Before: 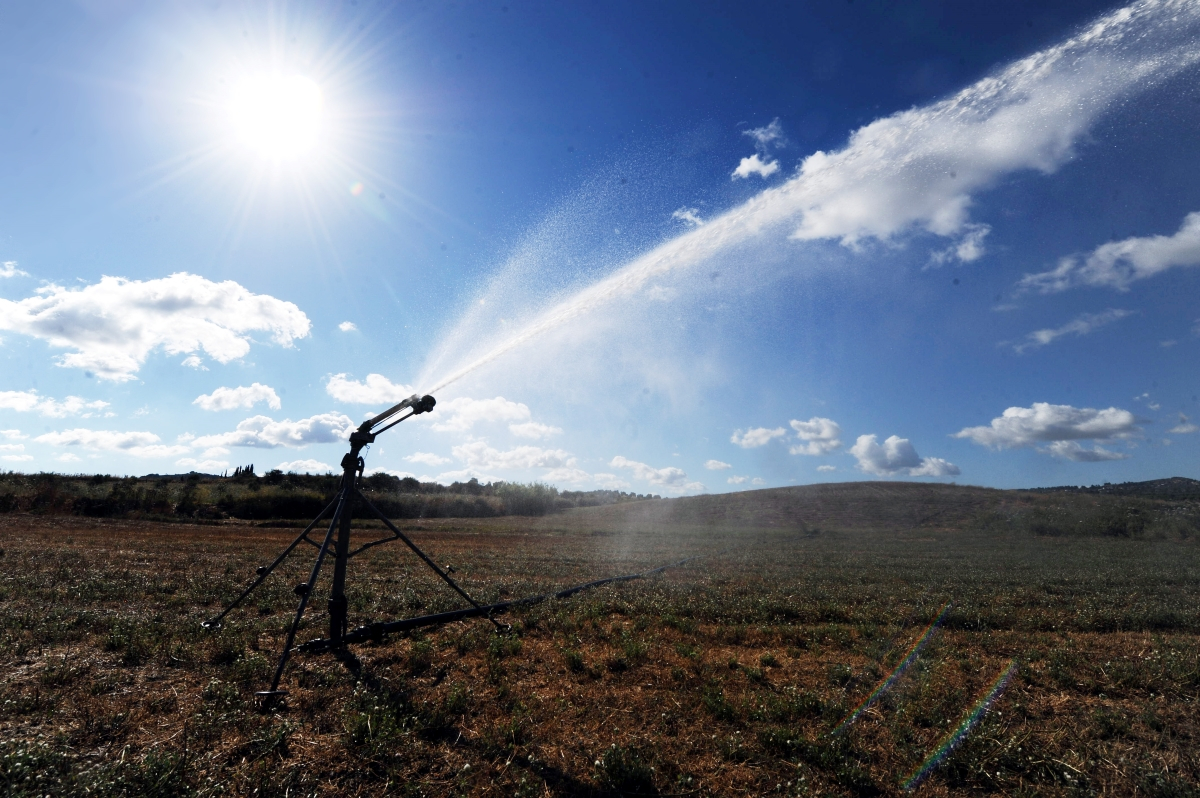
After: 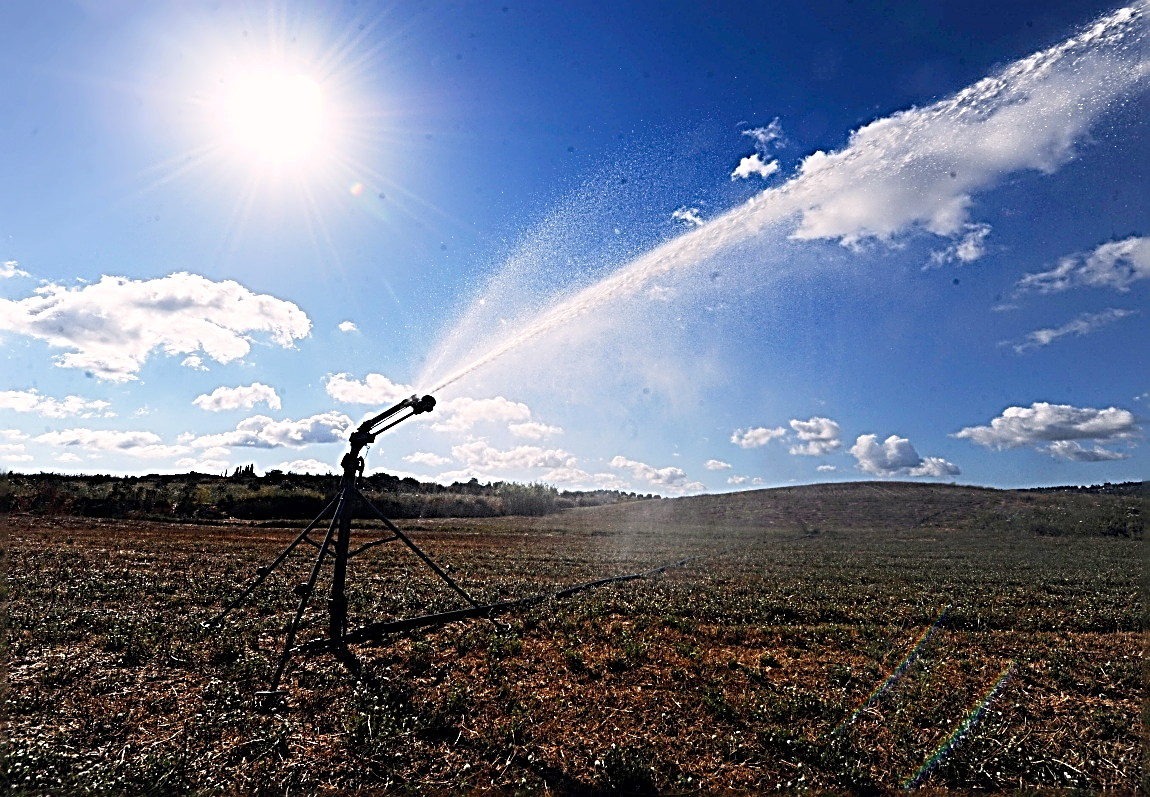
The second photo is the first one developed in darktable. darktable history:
color correction: highlights a* 3.22, highlights b* 1.93, saturation 1.19
sharpen: radius 3.158, amount 1.731
crop: right 4.126%, bottom 0.031%
